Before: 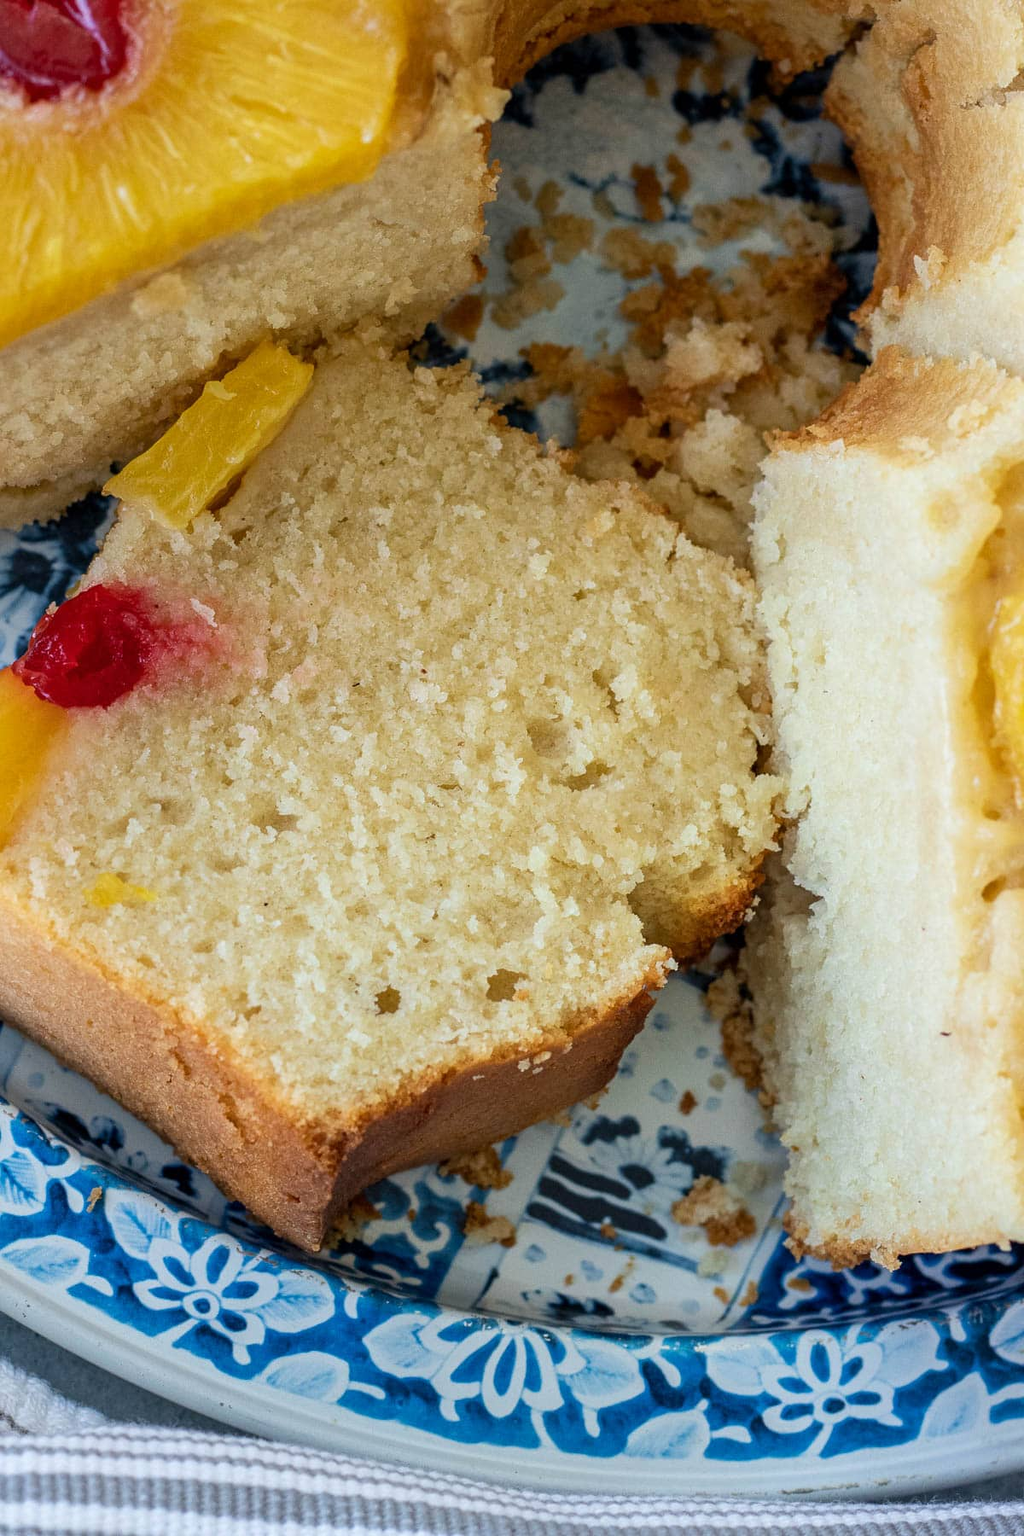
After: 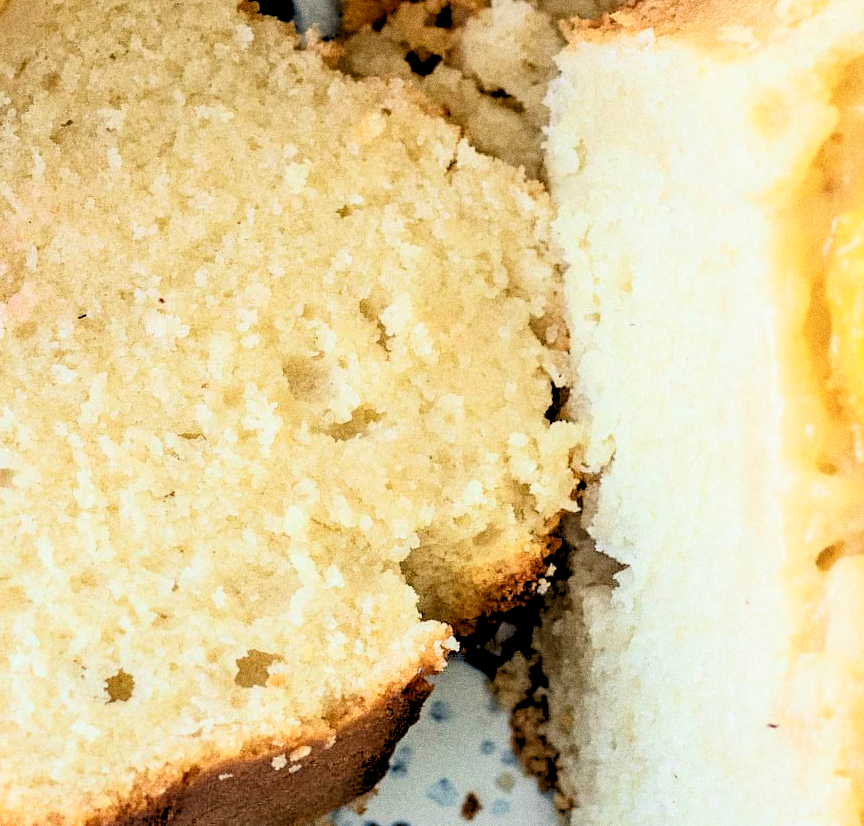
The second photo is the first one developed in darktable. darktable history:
grain: coarseness 0.09 ISO, strength 40%
contrast brightness saturation: contrast 0.28
exposure: exposure -0.01 EV, compensate highlight preservation false
rgb levels: levels [[0.027, 0.429, 0.996], [0, 0.5, 1], [0, 0.5, 1]]
crop and rotate: left 27.938%, top 27.046%, bottom 27.046%
